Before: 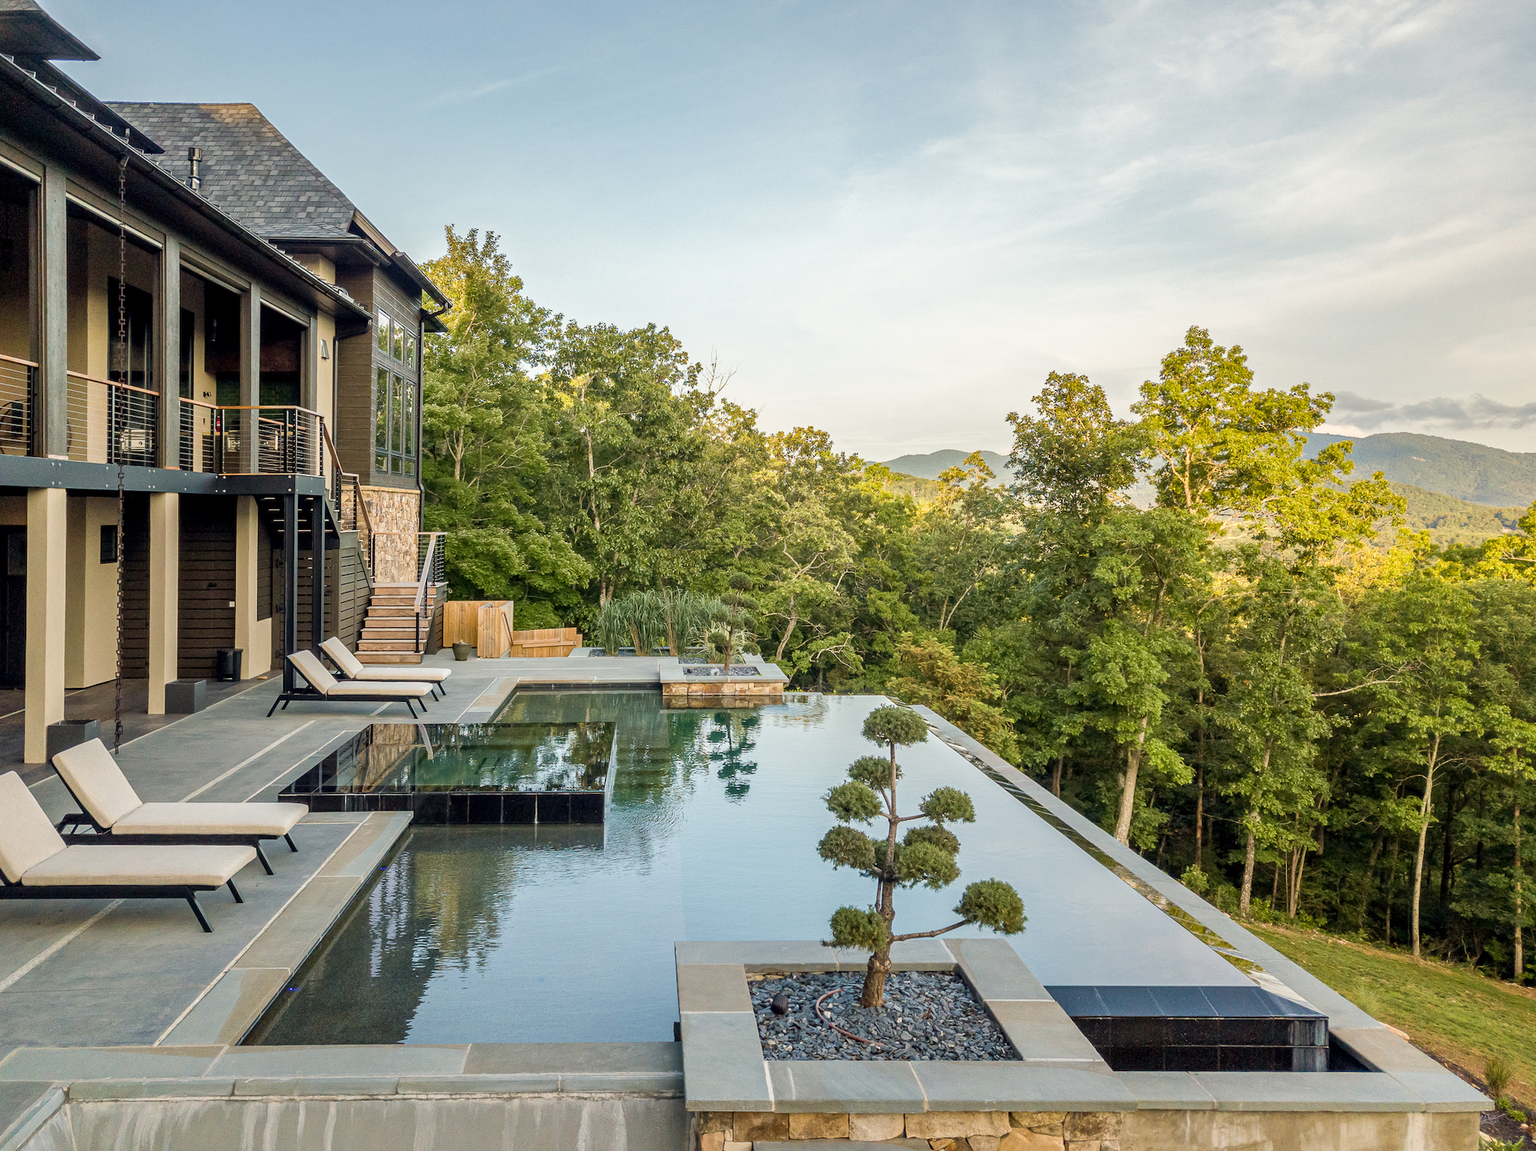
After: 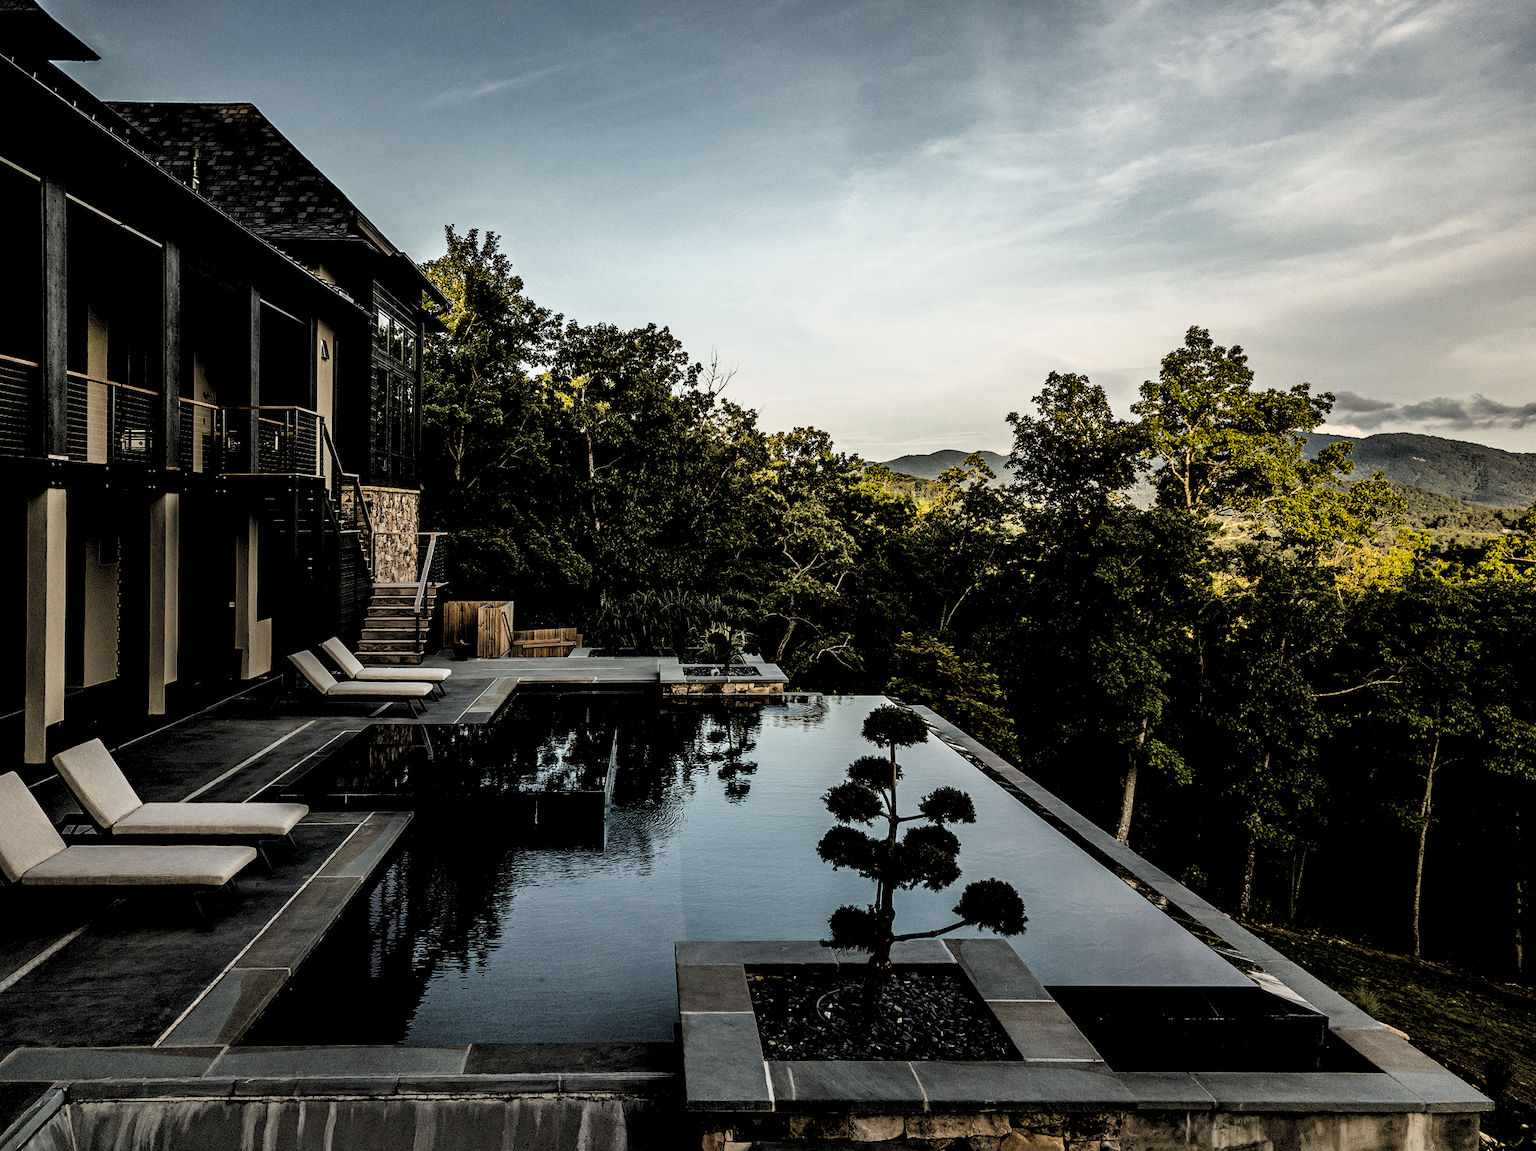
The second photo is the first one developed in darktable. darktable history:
levels: levels [0.514, 0.759, 1]
tone equalizer: on, module defaults
contrast brightness saturation: contrast 0.19, brightness -0.11, saturation 0.21
